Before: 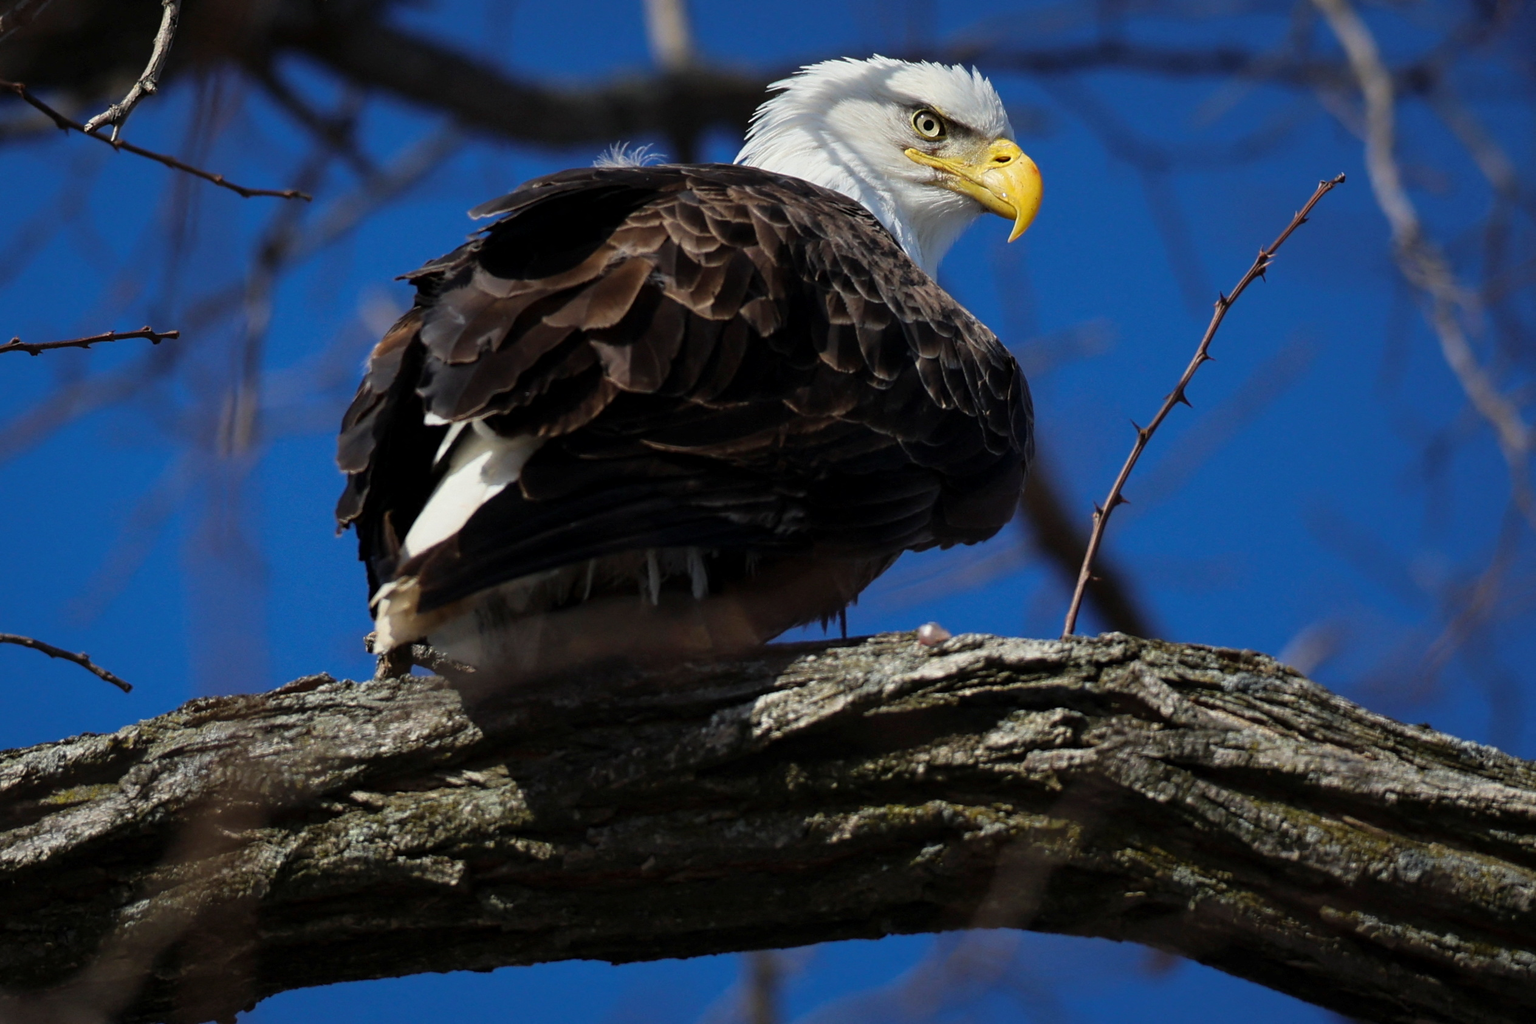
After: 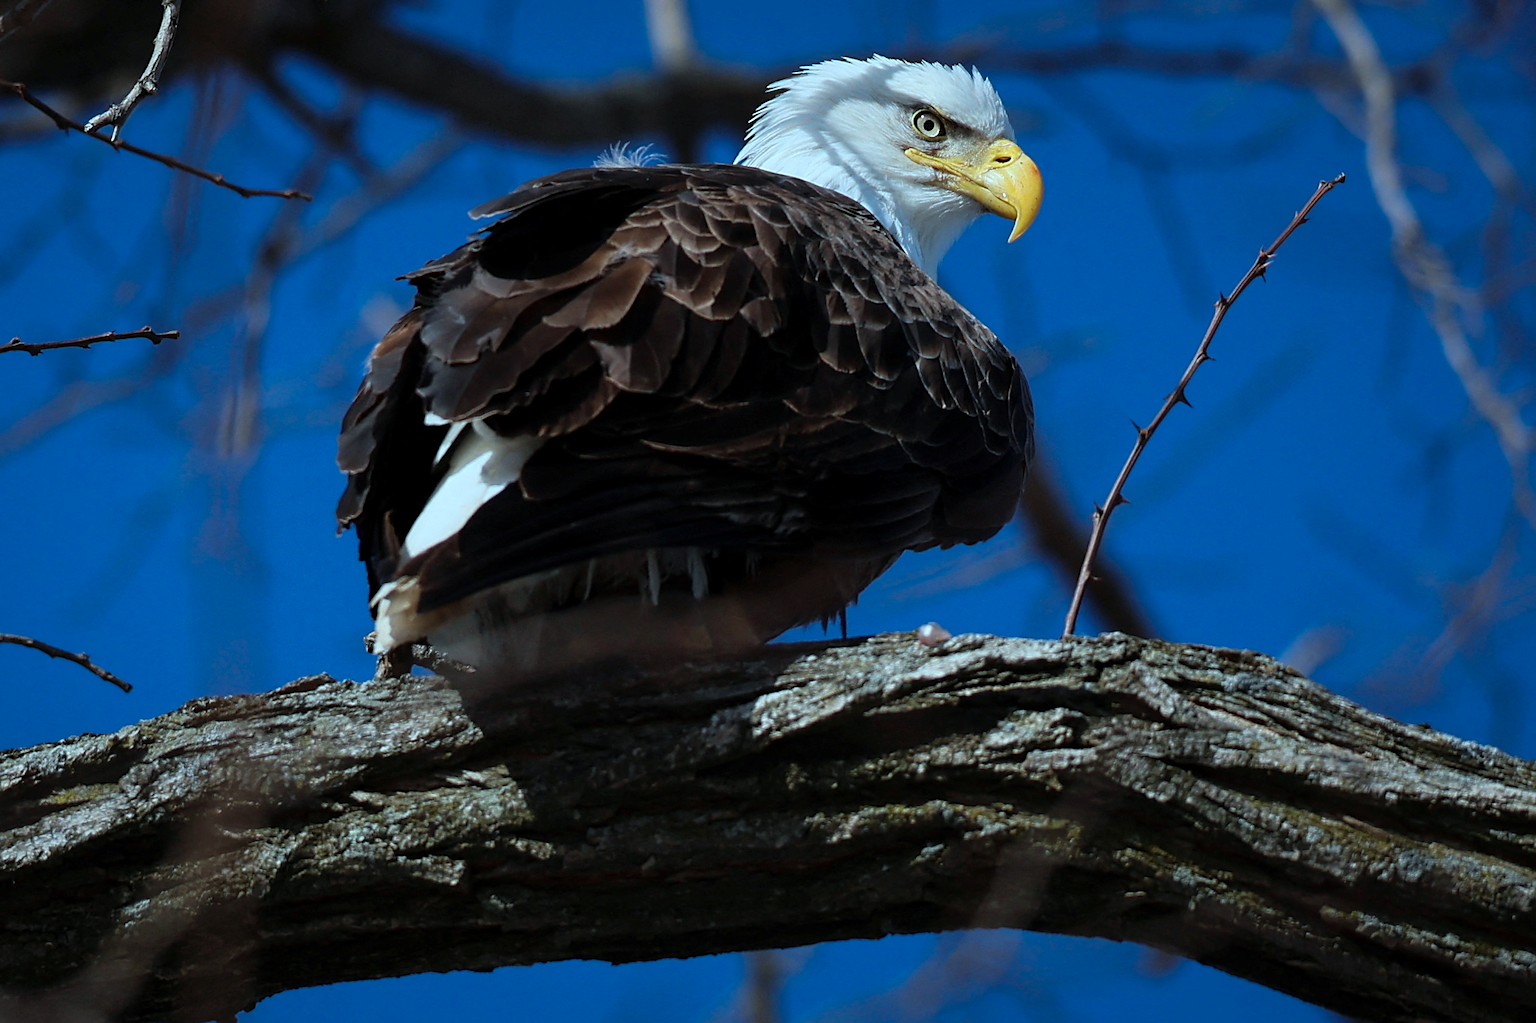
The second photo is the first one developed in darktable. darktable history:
color correction: highlights a* -10.72, highlights b* -18.69
sharpen: on, module defaults
